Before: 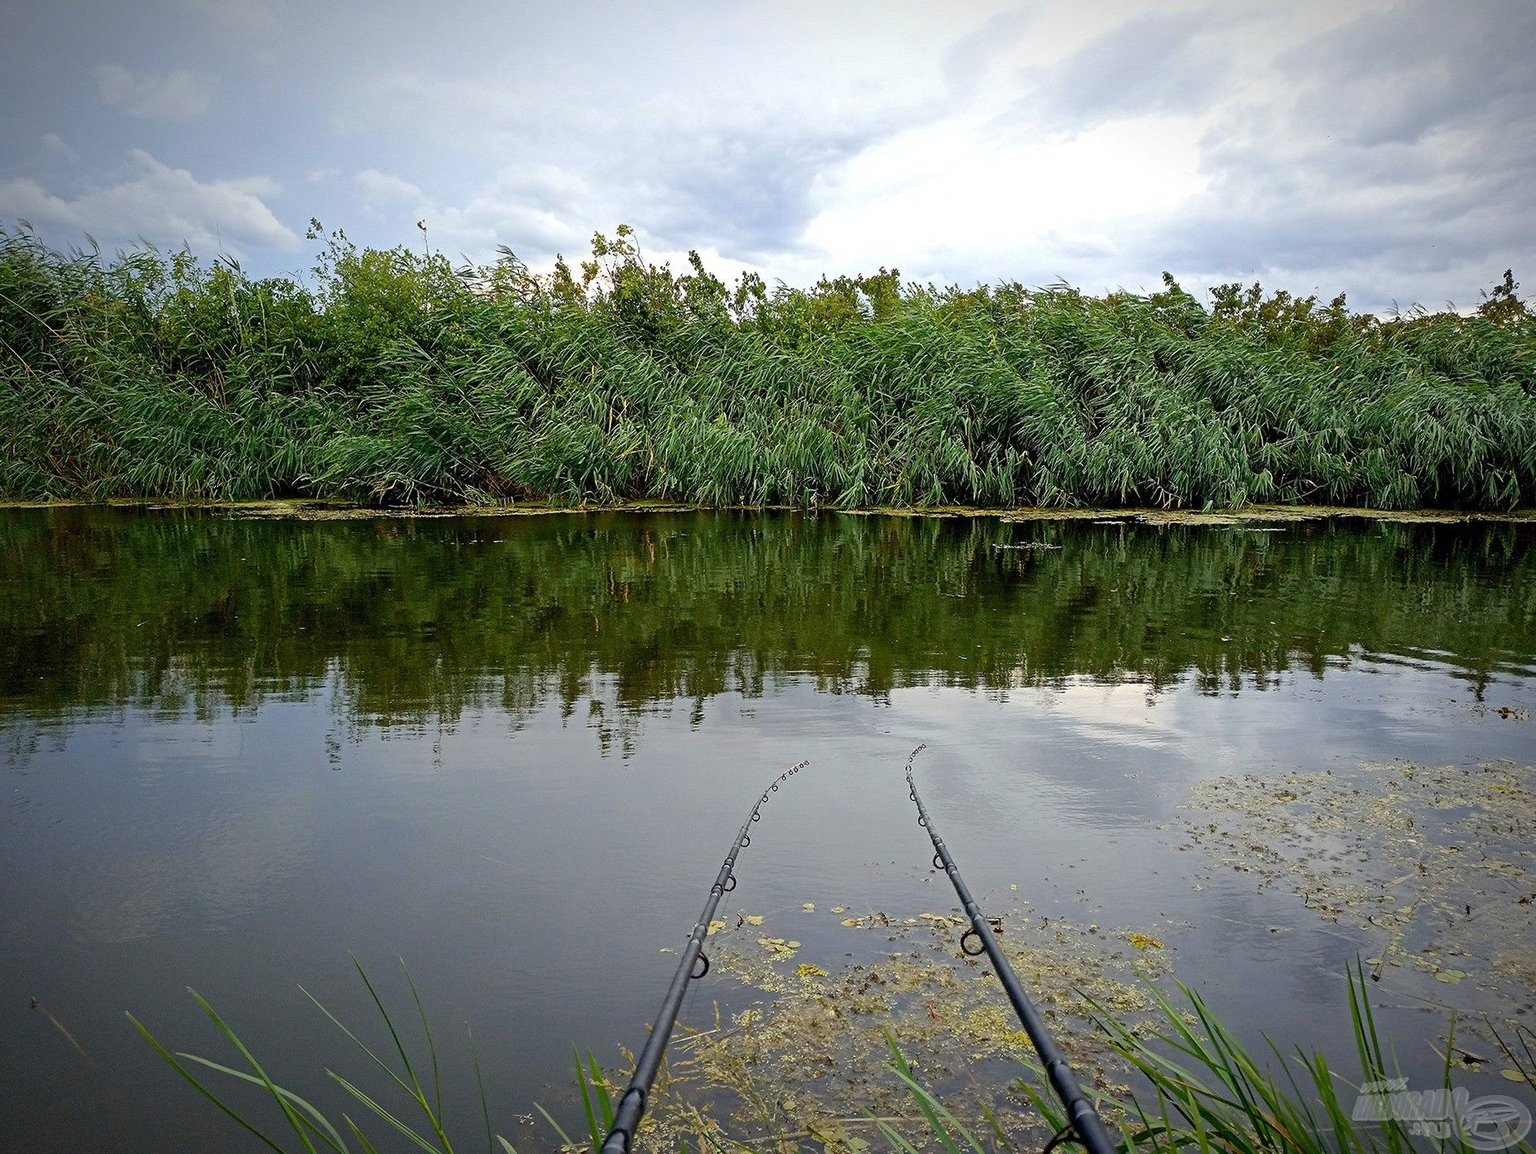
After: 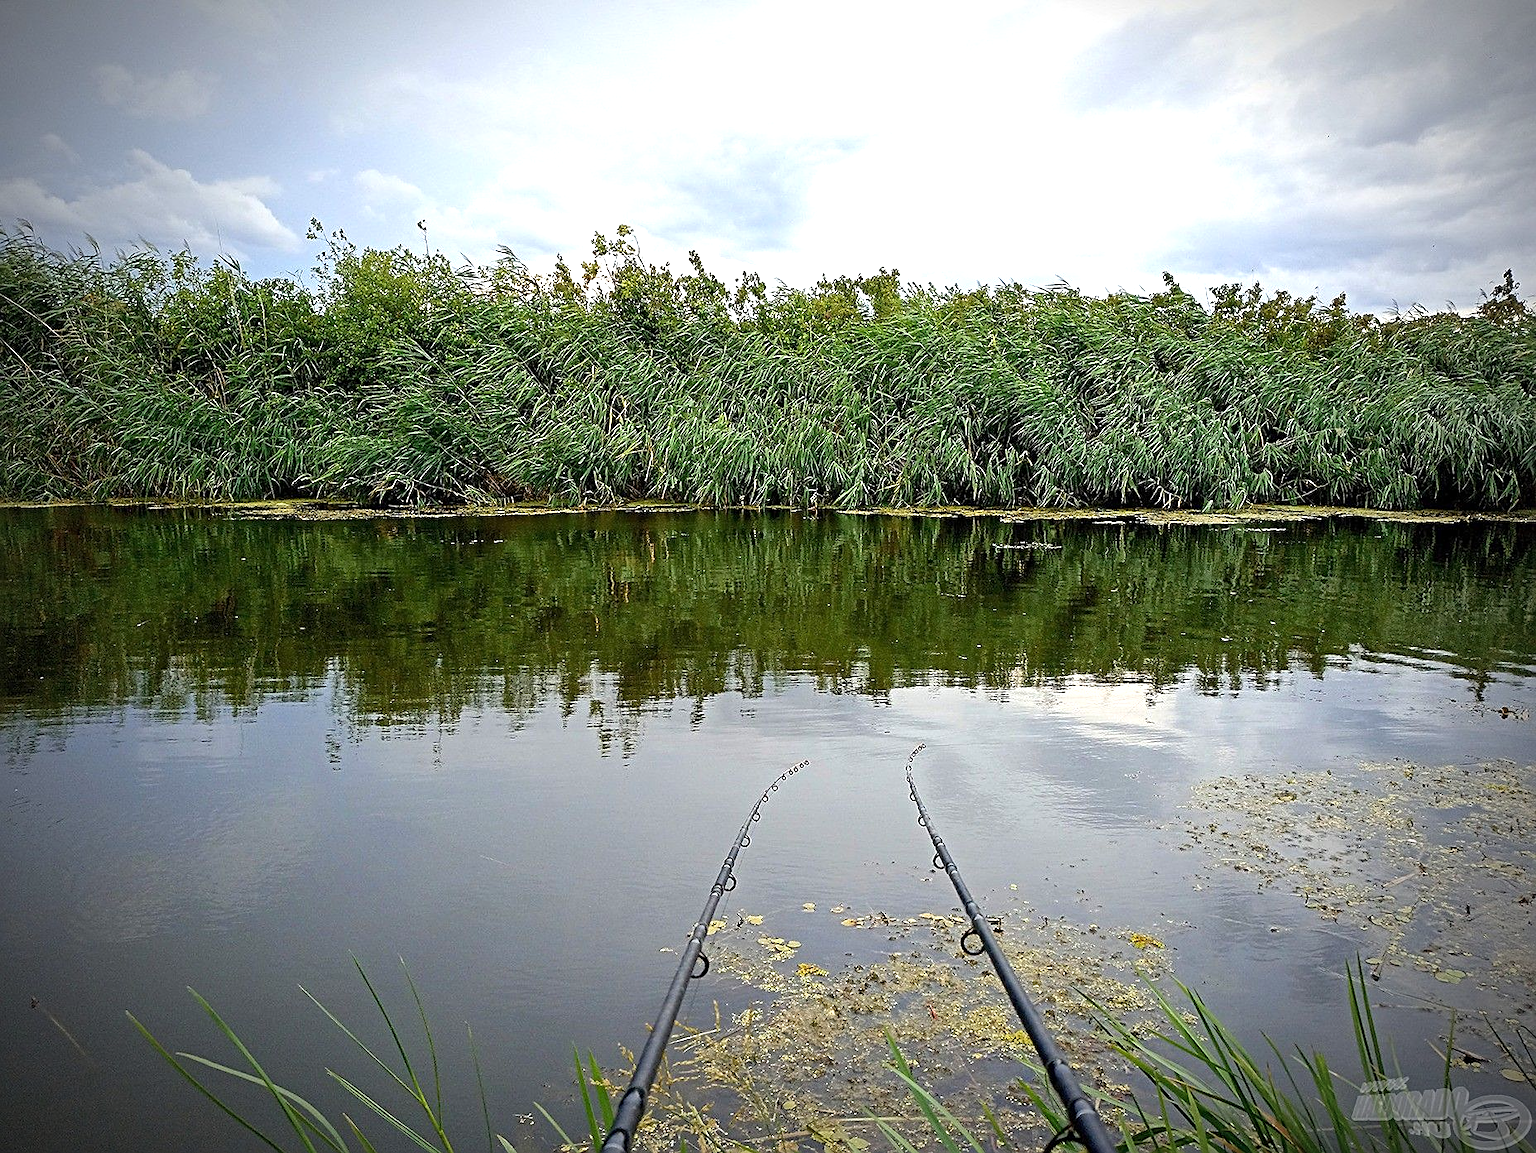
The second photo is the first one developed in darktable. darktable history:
exposure: exposure 0.497 EV, compensate exposure bias true, compensate highlight preservation false
vignetting: fall-off radius 60.88%
sharpen: on, module defaults
